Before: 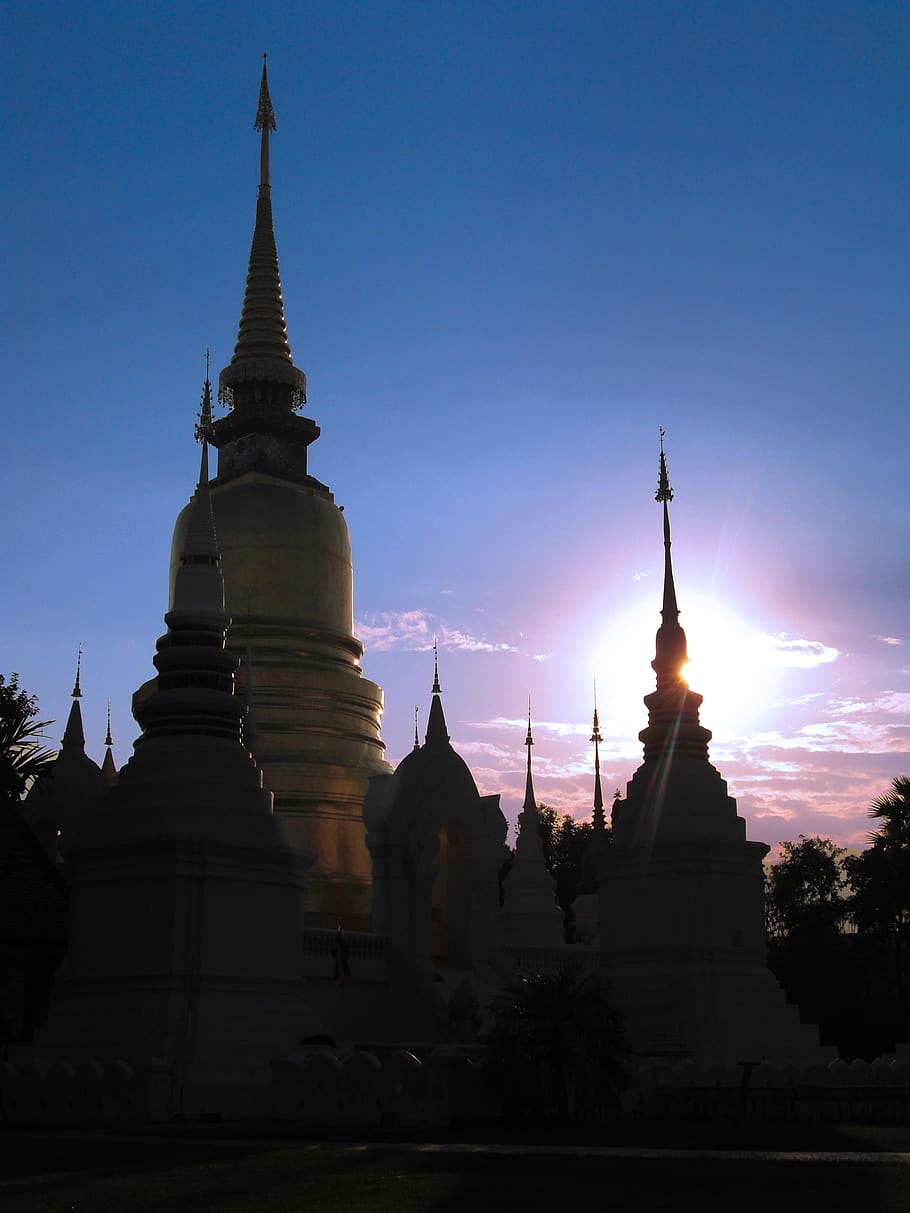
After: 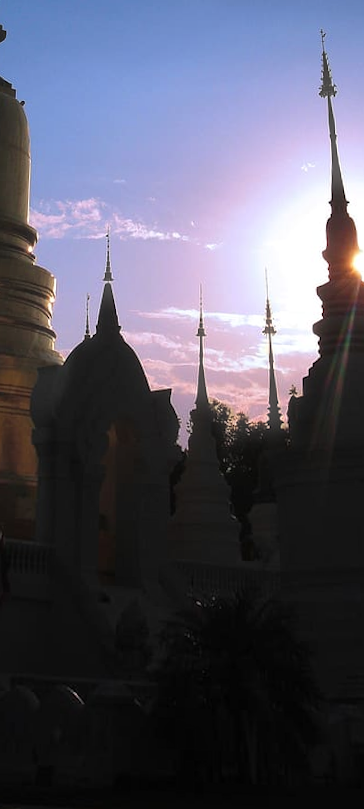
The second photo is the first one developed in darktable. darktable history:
rotate and perspective: rotation 0.72°, lens shift (vertical) -0.352, lens shift (horizontal) -0.051, crop left 0.152, crop right 0.859, crop top 0.019, crop bottom 0.964
haze removal: strength -0.1, adaptive false
crop: left 31.379%, top 24.658%, right 20.326%, bottom 6.628%
